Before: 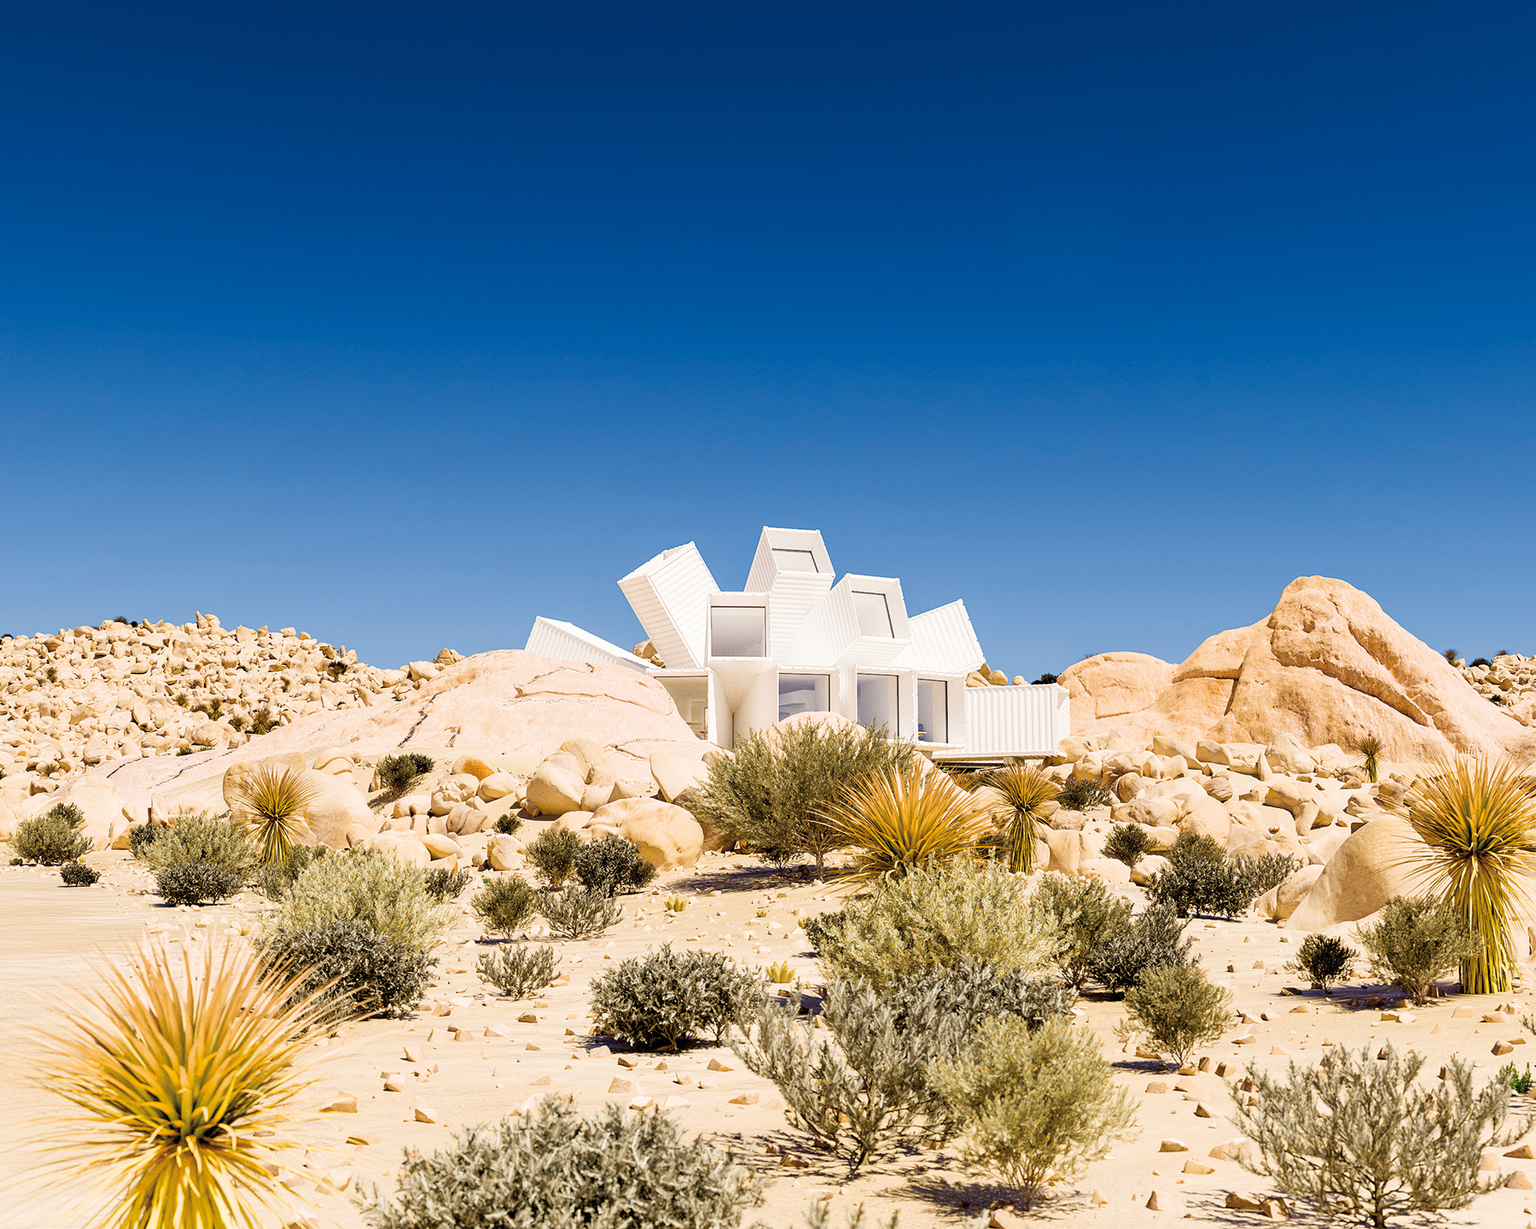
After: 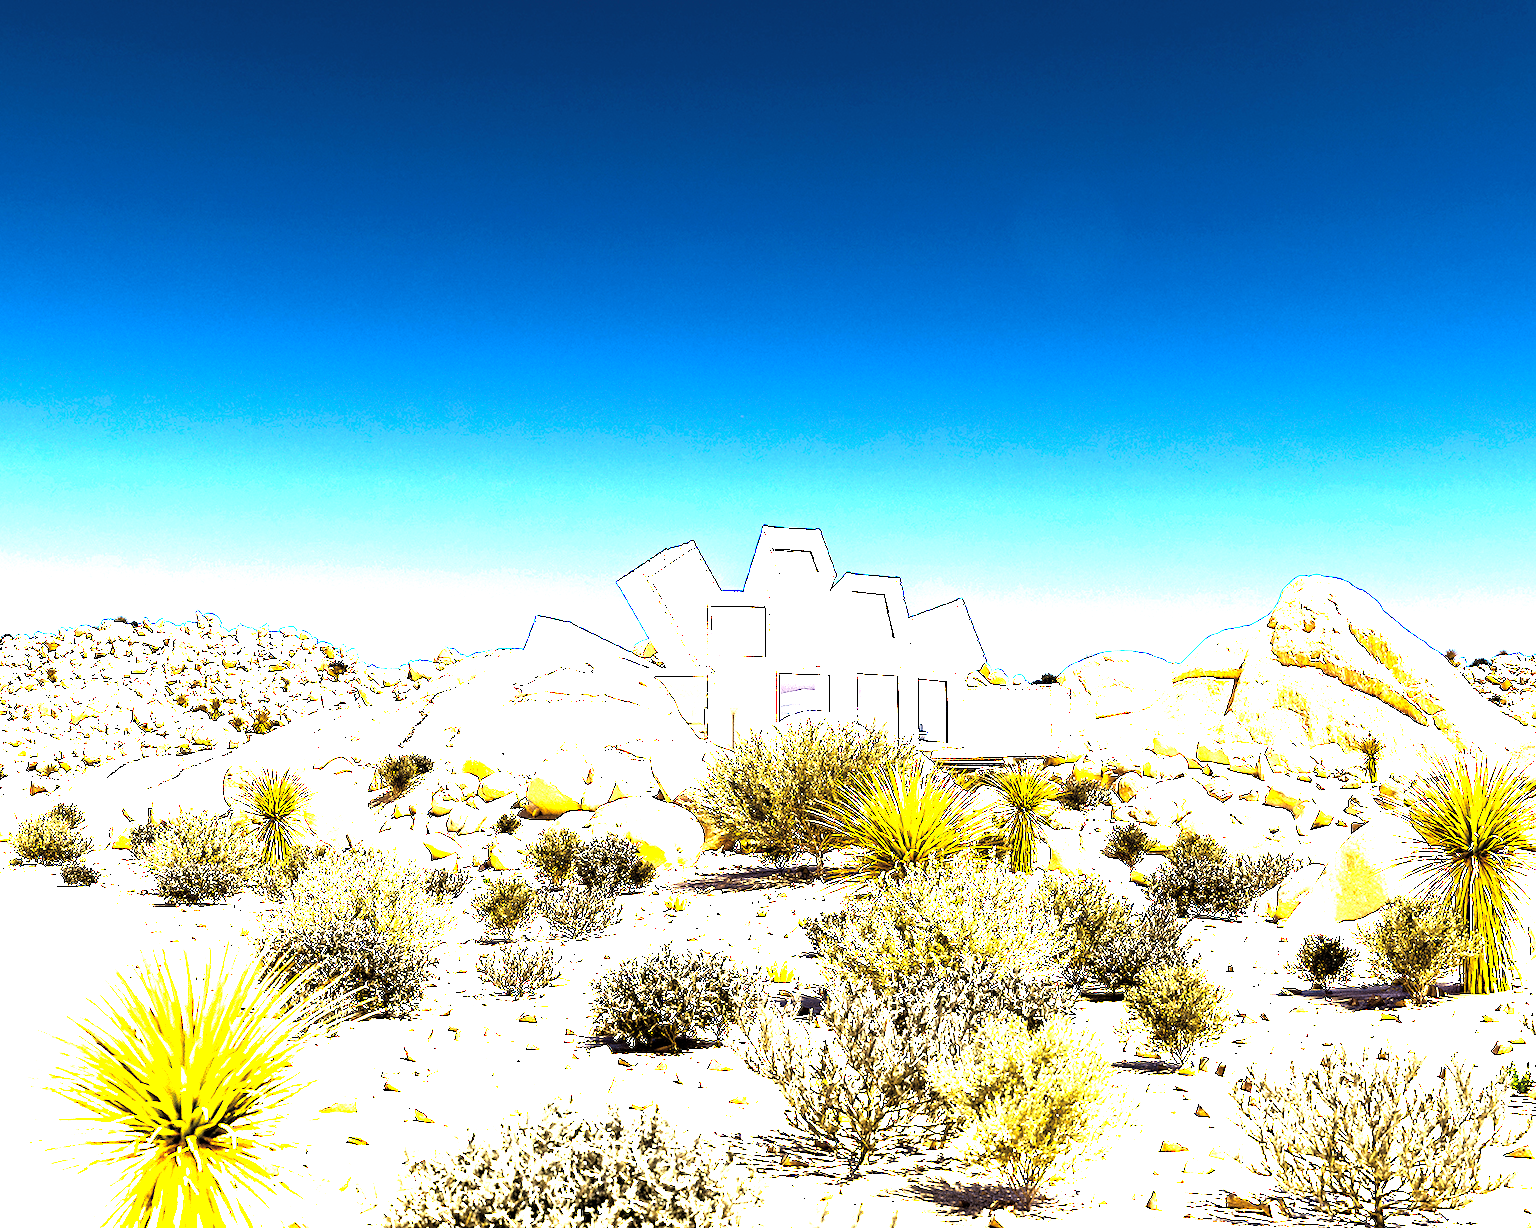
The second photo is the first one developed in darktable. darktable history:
tone equalizer: -8 EV -0.717 EV, -7 EV -0.686 EV, -6 EV -0.576 EV, -5 EV -0.418 EV, -3 EV 0.393 EV, -2 EV 0.6 EV, -1 EV 0.693 EV, +0 EV 0.742 EV
color balance rgb: perceptual saturation grading › global saturation 0.993%, perceptual brilliance grading › highlights 74.566%, perceptual brilliance grading › shadows -29.859%, global vibrance 3.766%
